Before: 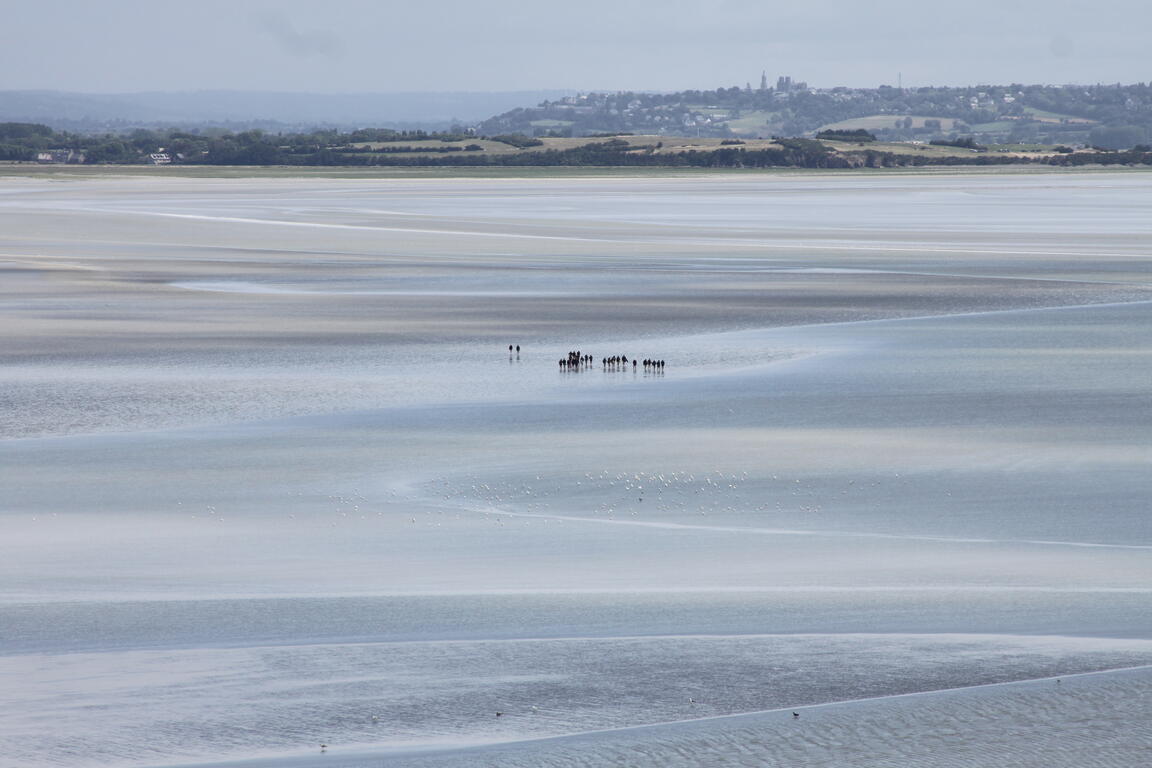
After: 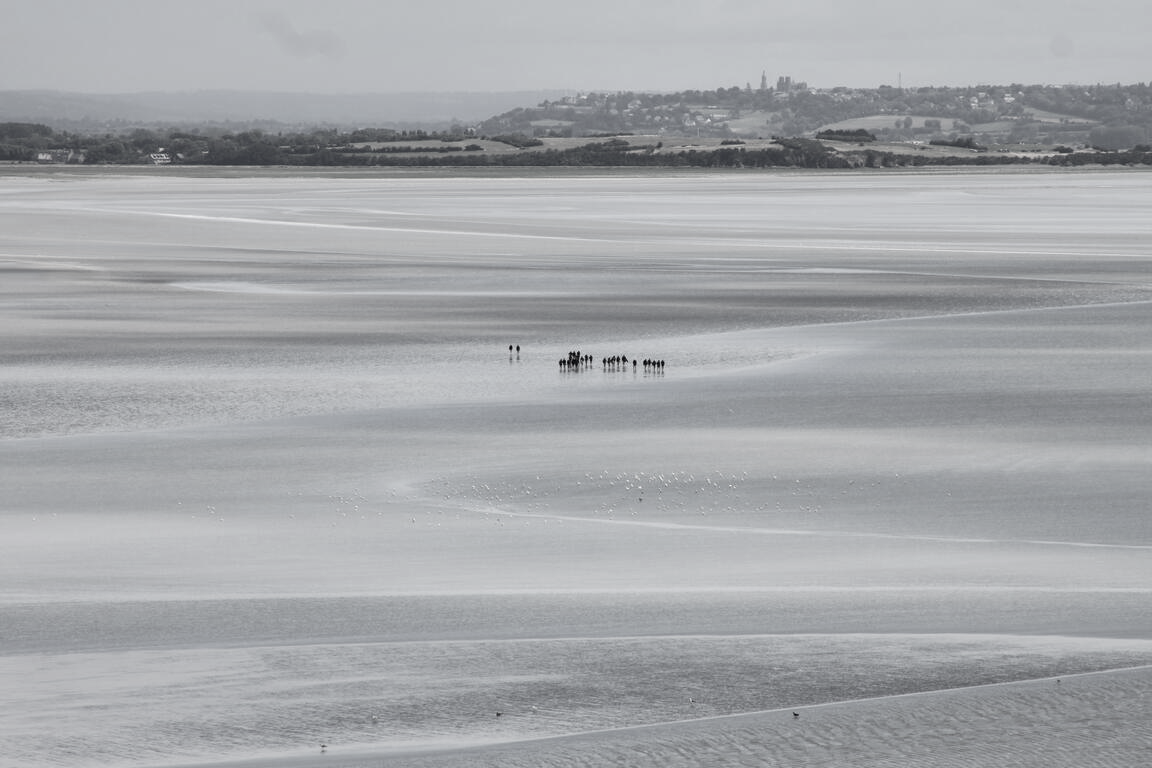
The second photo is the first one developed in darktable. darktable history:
color correction: highlights b* -0.035, saturation 0.206
local contrast: highlights 63%, shadows 106%, detail 107%, midtone range 0.536
